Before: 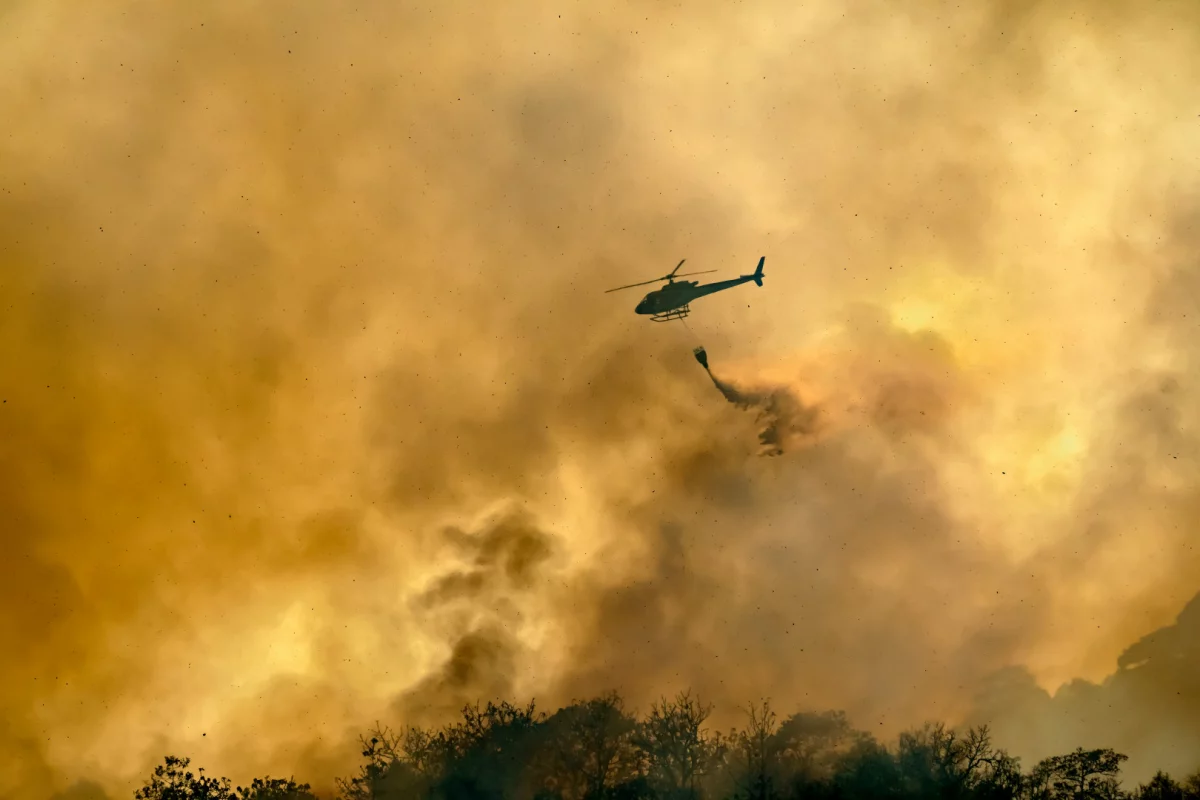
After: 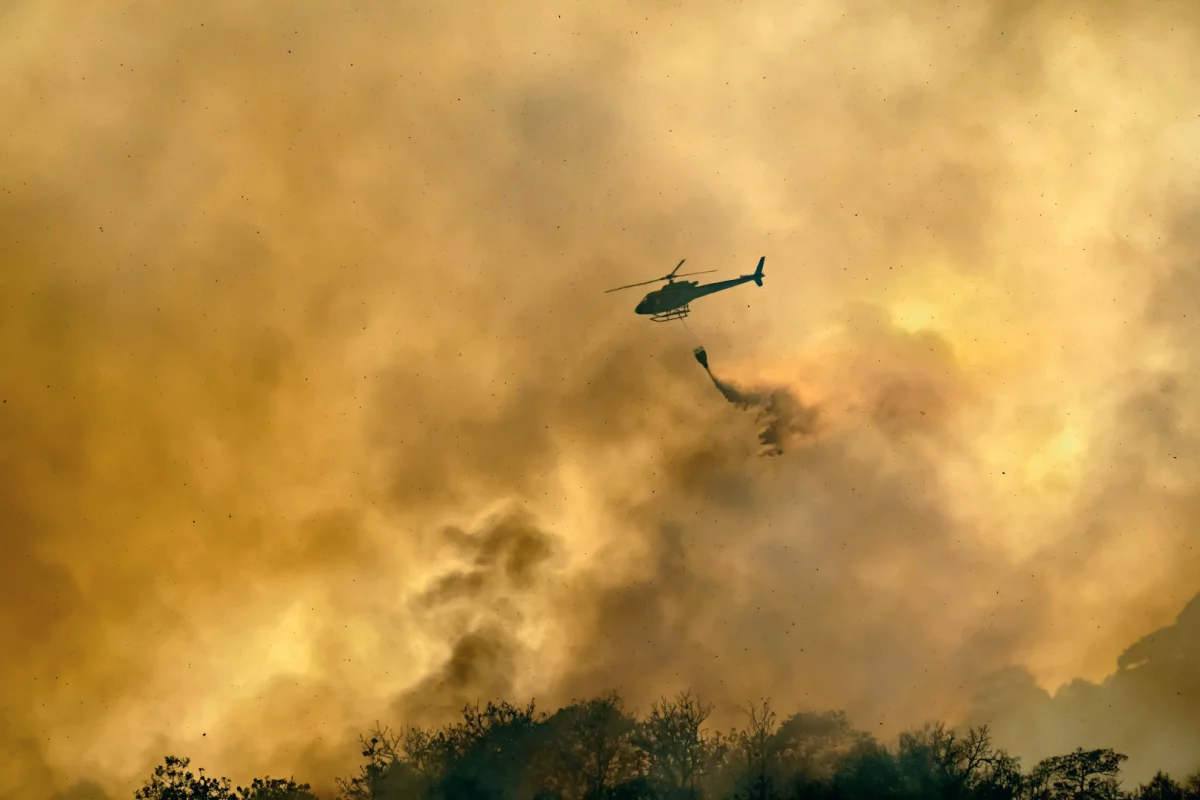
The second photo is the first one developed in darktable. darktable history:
color balance rgb: linear chroma grading › global chroma 1.5%, linear chroma grading › mid-tones -1%, perceptual saturation grading › global saturation -3%, perceptual saturation grading › shadows -2%
color balance: mode lift, gamma, gain (sRGB), lift [1, 1, 1.022, 1.026]
